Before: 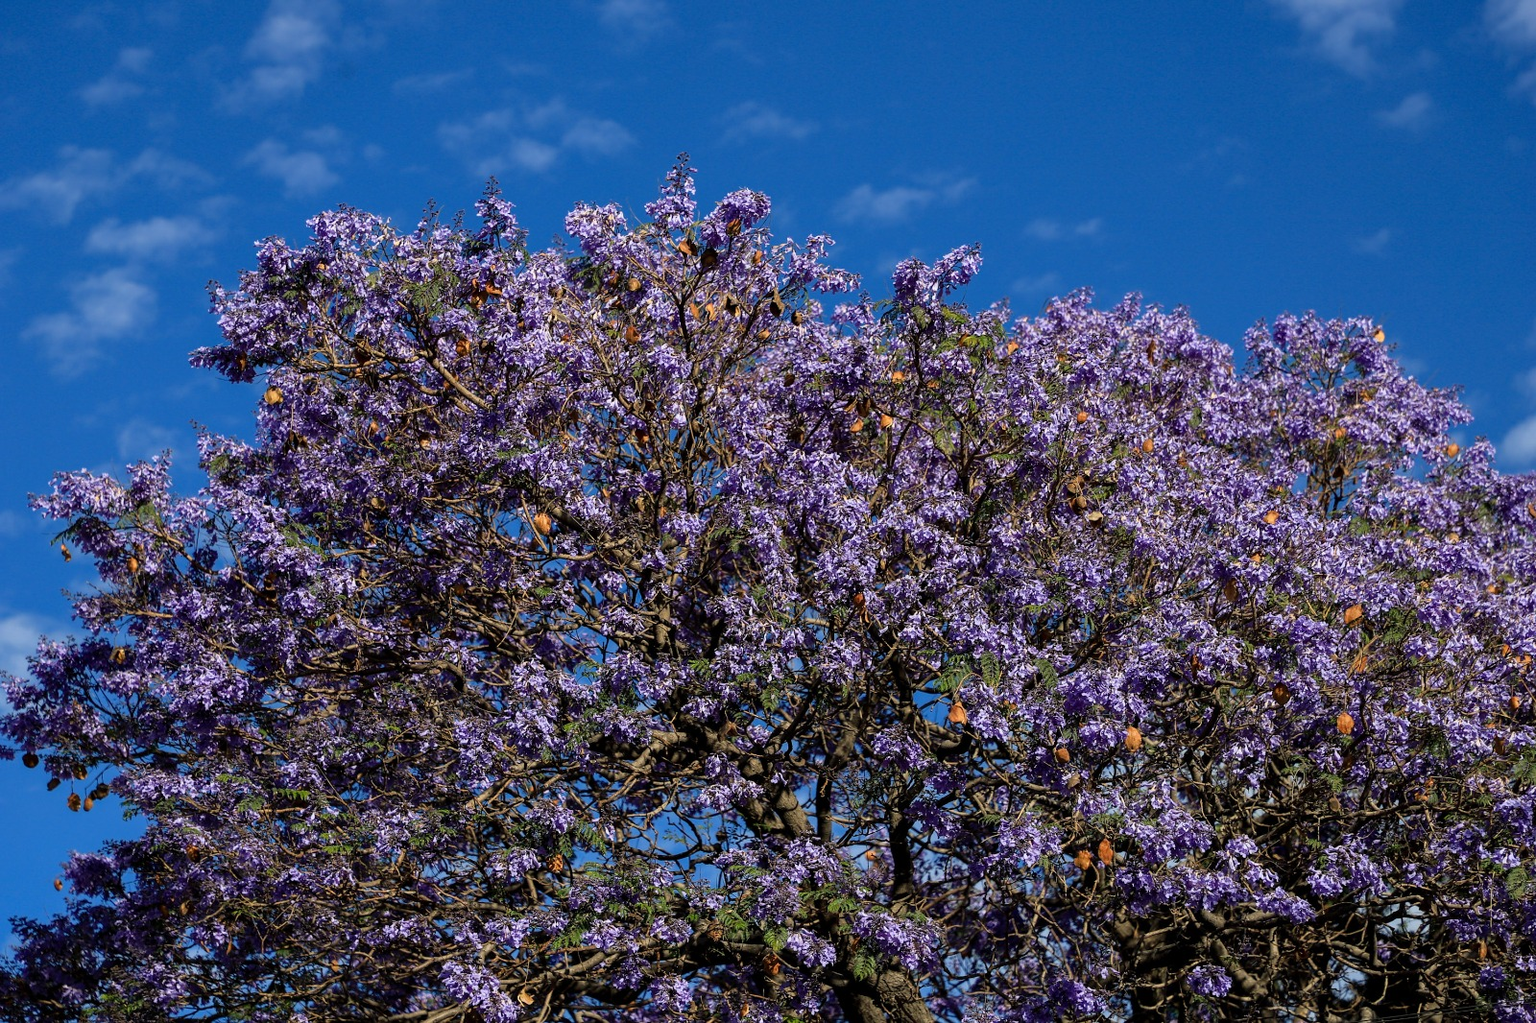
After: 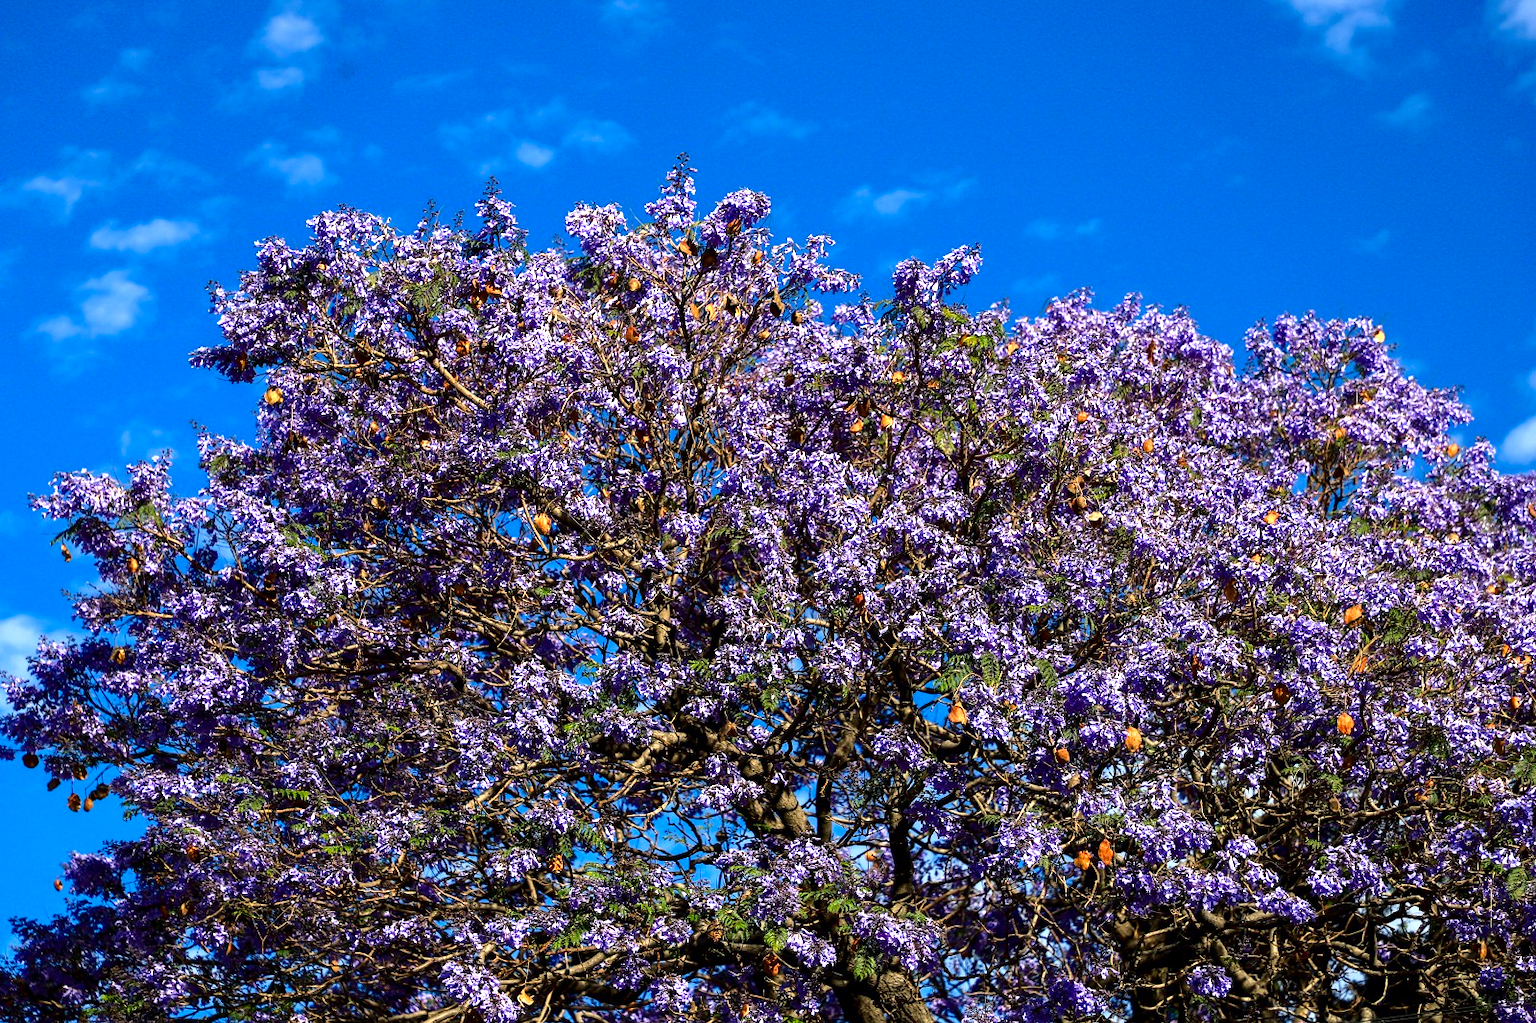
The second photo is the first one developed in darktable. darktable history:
exposure: exposure 1.001 EV, compensate highlight preservation false
contrast brightness saturation: contrast 0.122, brightness -0.125, saturation 0.197
